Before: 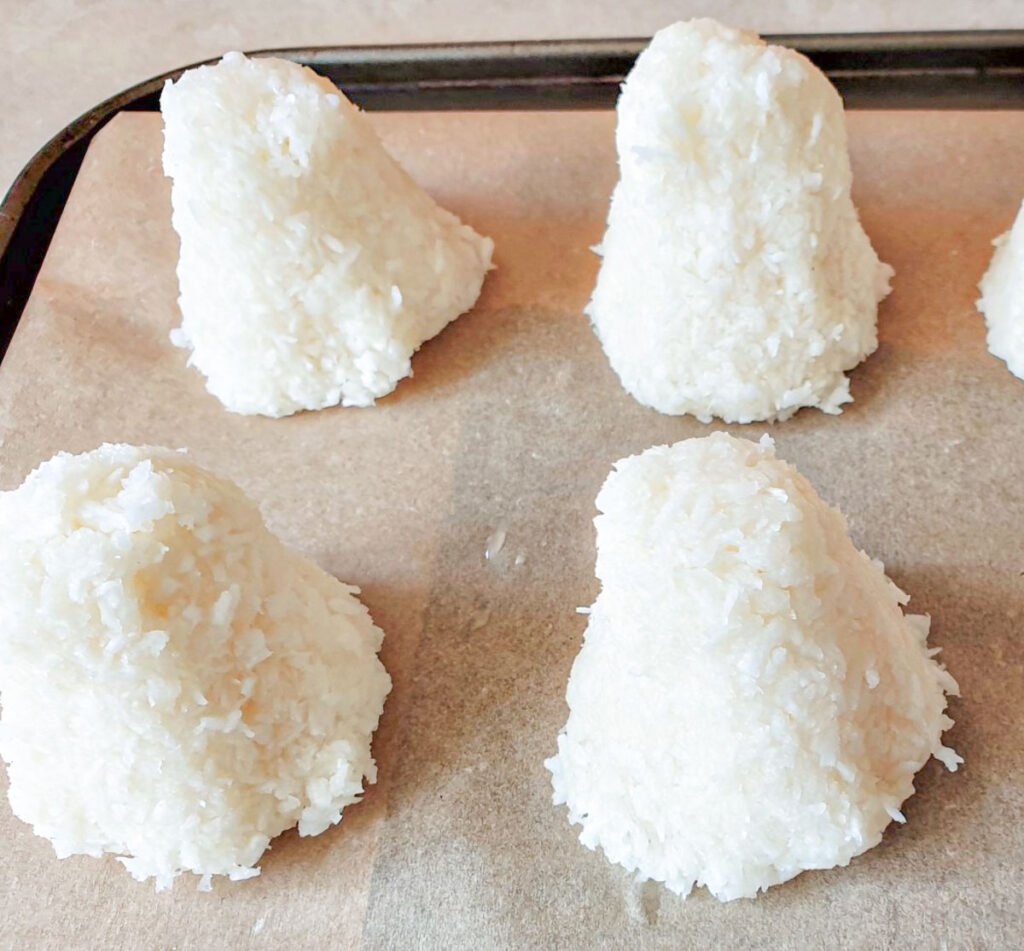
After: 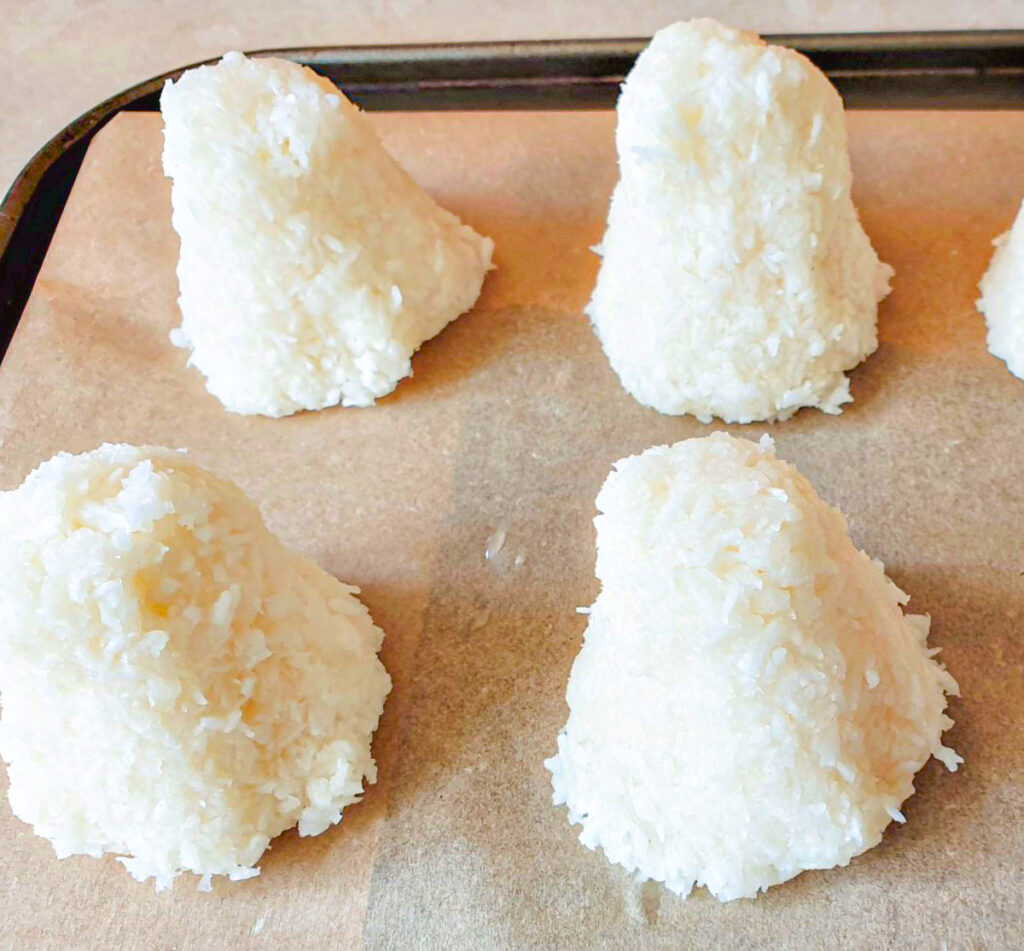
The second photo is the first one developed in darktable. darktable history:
color balance rgb: power › hue 329.72°, global offset › luminance 0.276%, linear chroma grading › global chroma 15.345%, perceptual saturation grading › global saturation 0.29%, global vibrance 41.317%
